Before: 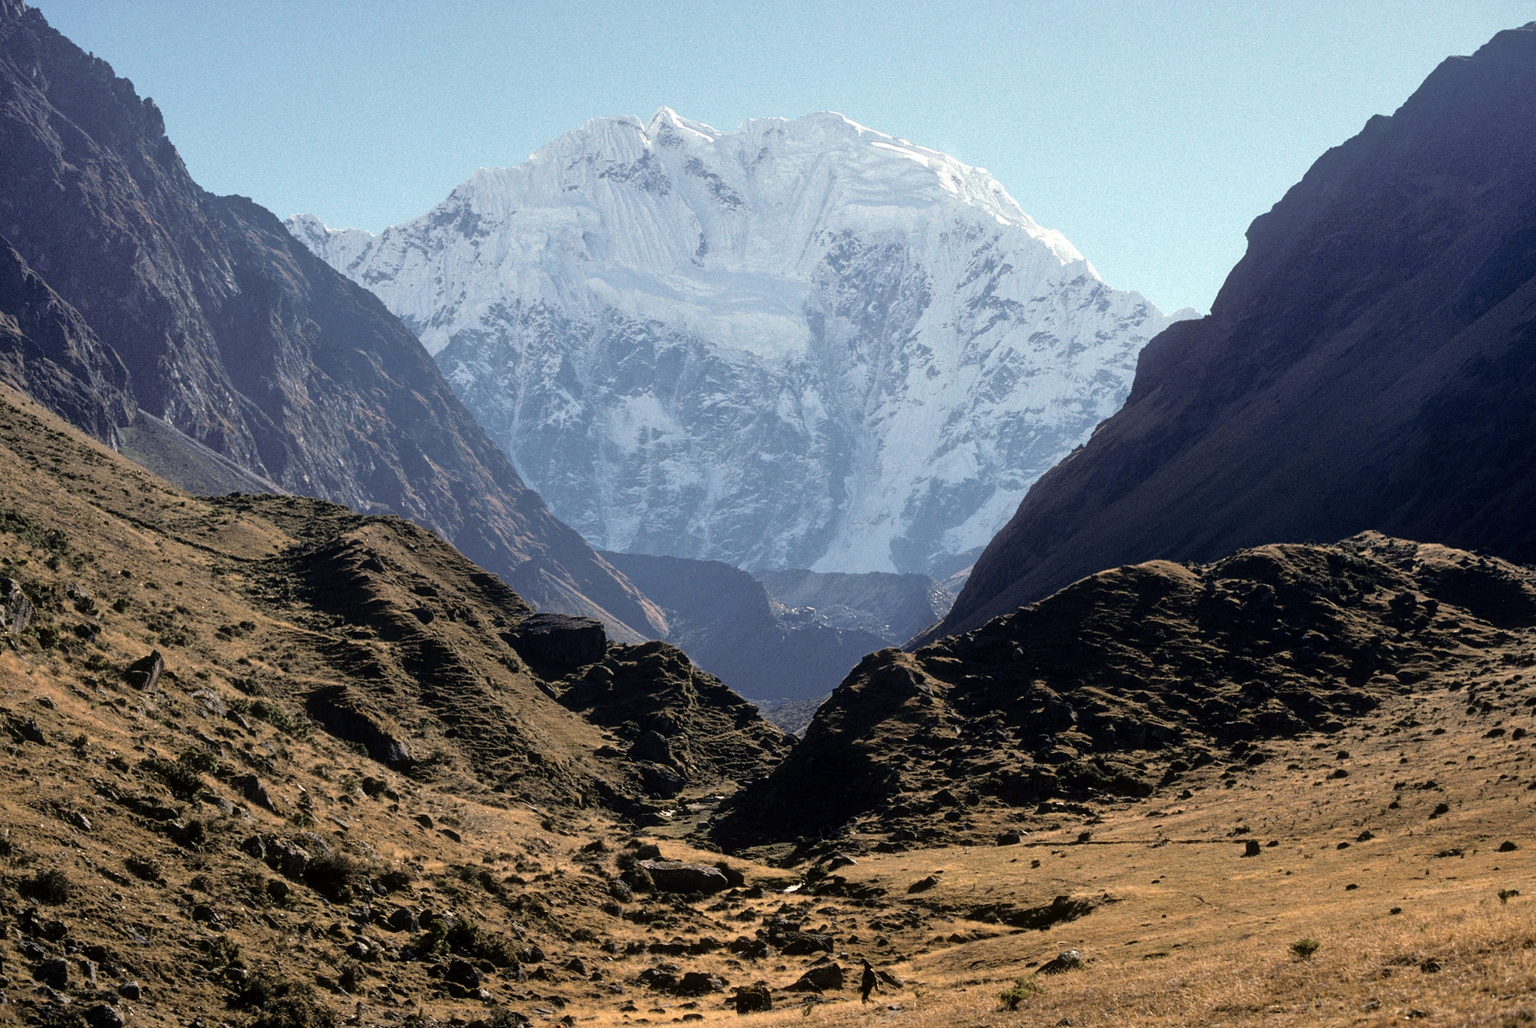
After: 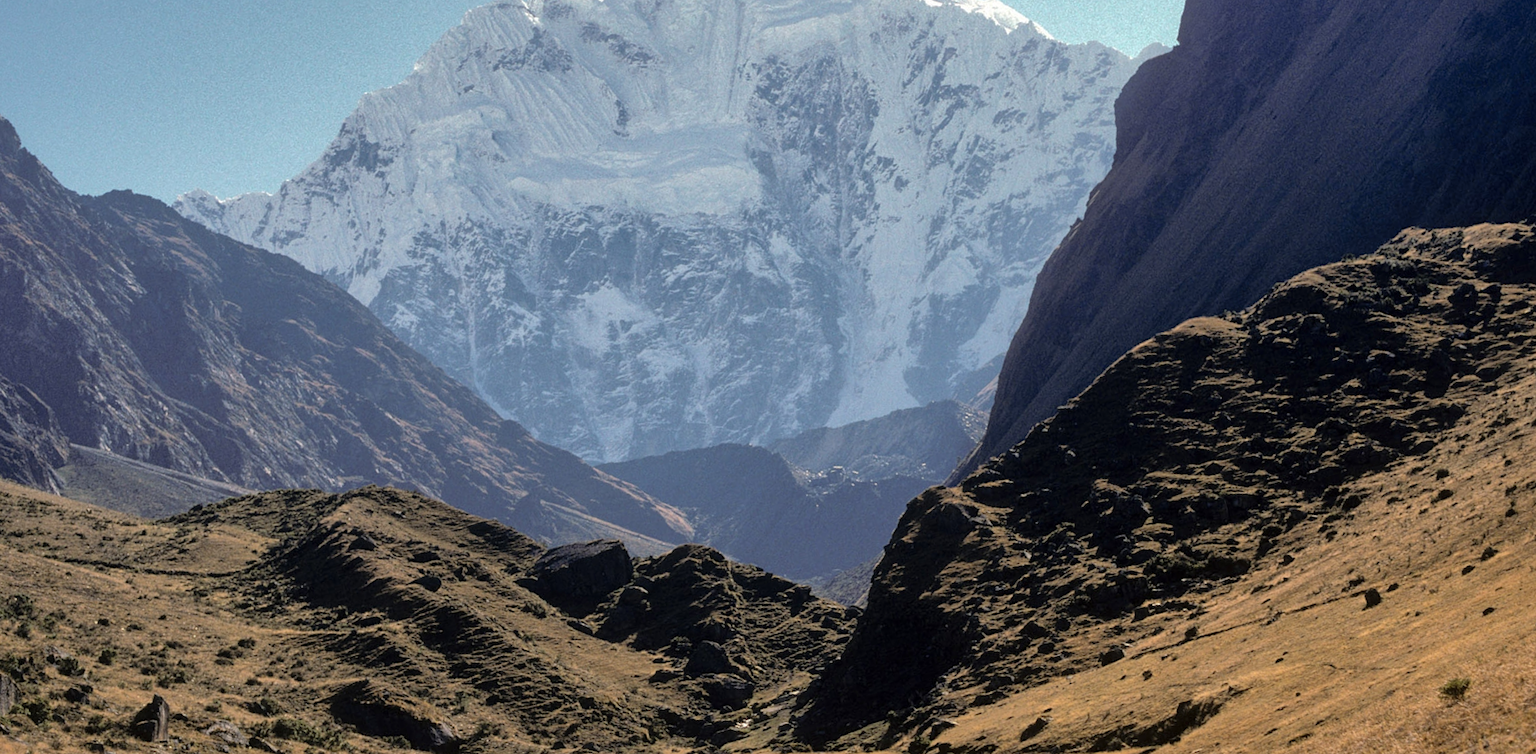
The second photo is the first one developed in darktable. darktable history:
rotate and perspective: rotation -14.8°, crop left 0.1, crop right 0.903, crop top 0.25, crop bottom 0.748
shadows and highlights: shadows 40, highlights -60
